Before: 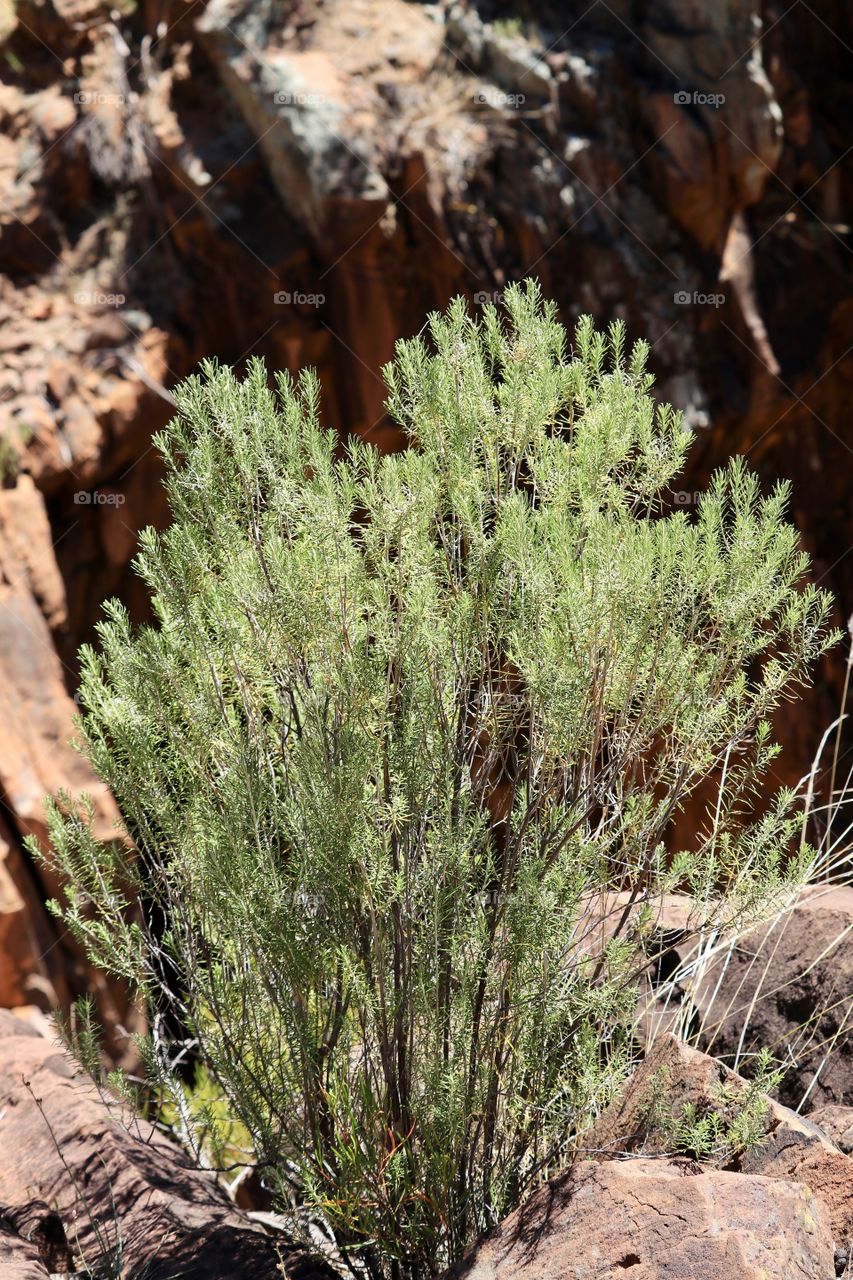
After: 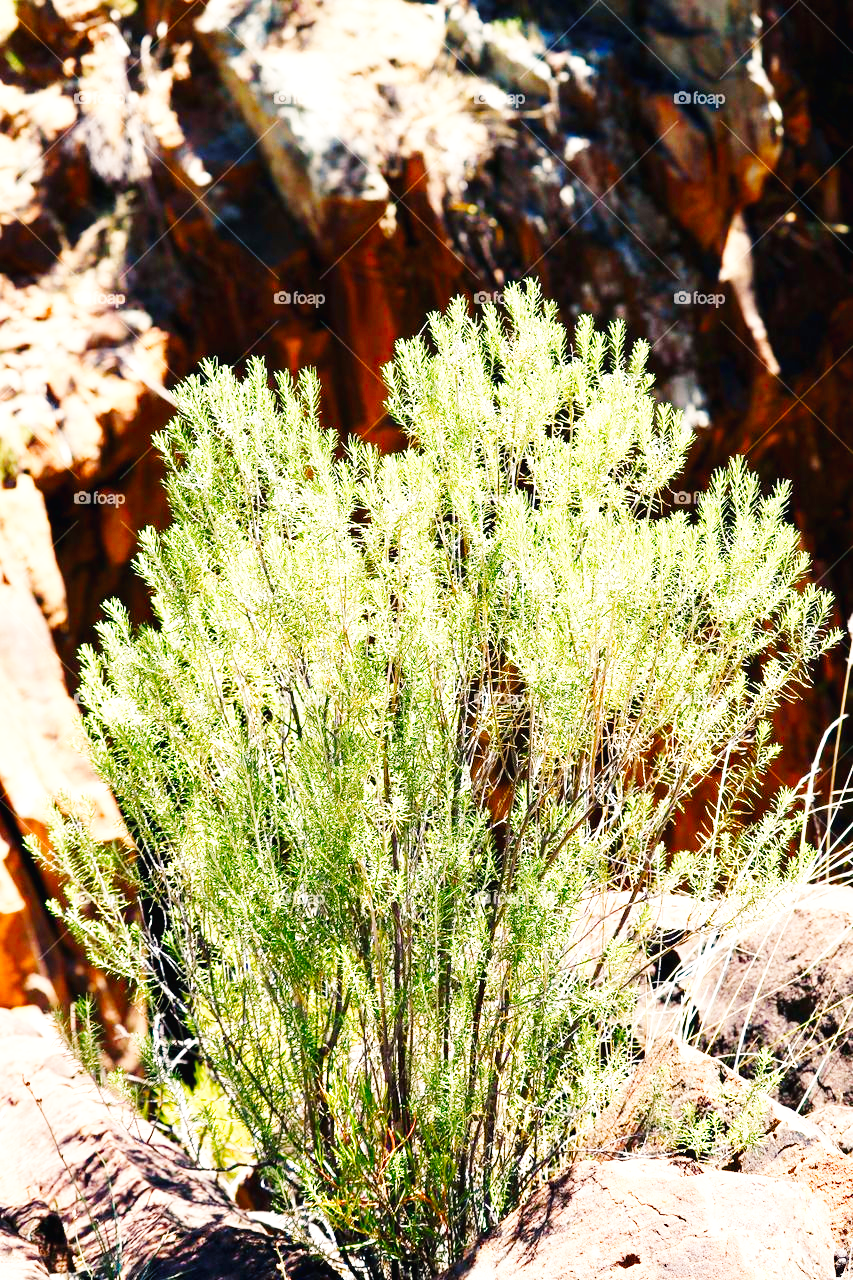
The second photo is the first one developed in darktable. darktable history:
color balance rgb: shadows lift › chroma 5.246%, shadows lift › hue 239.27°, highlights gain › chroma 2.051%, highlights gain › hue 62.85°, perceptual saturation grading › global saturation 20%, perceptual saturation grading › highlights -25.112%, perceptual saturation grading › shadows 50.358%, global vibrance 20%
exposure: black level correction 0, exposure 0.499 EV, compensate highlight preservation false
base curve: curves: ch0 [(0, 0.003) (0.001, 0.002) (0.006, 0.004) (0.02, 0.022) (0.048, 0.086) (0.094, 0.234) (0.162, 0.431) (0.258, 0.629) (0.385, 0.8) (0.548, 0.918) (0.751, 0.988) (1, 1)], preserve colors none
